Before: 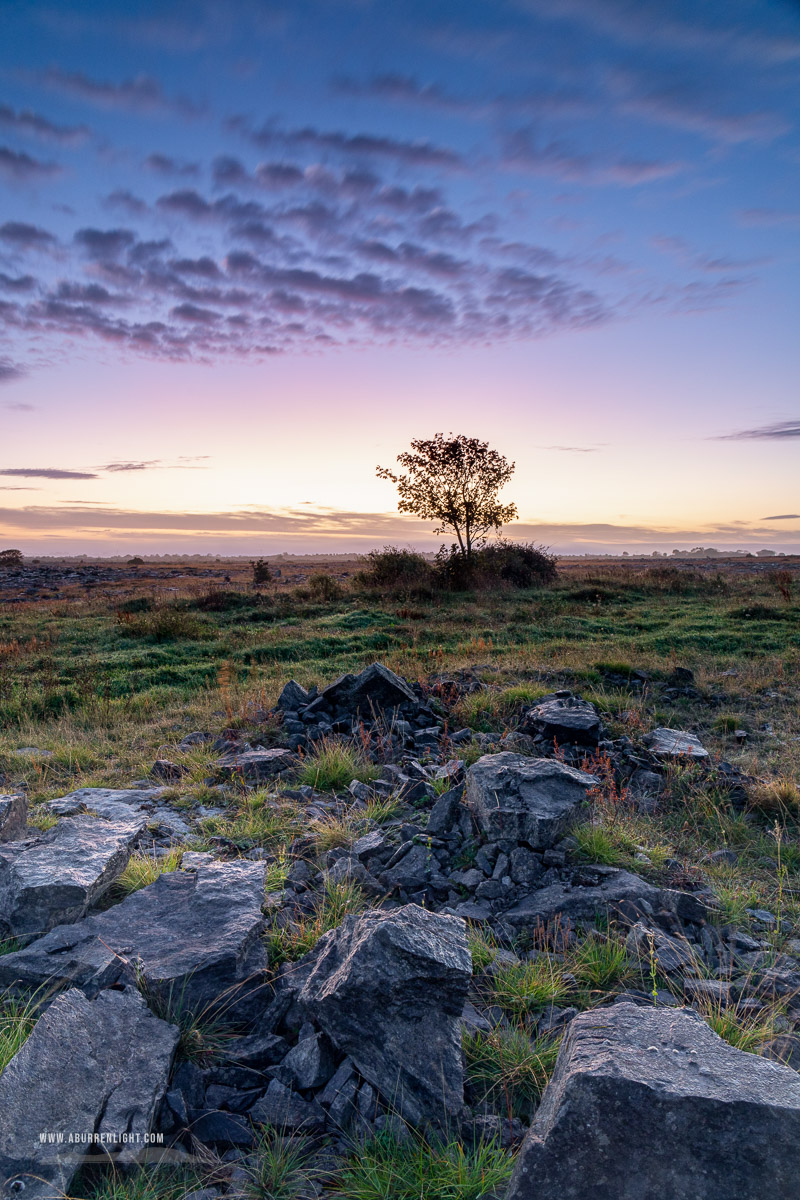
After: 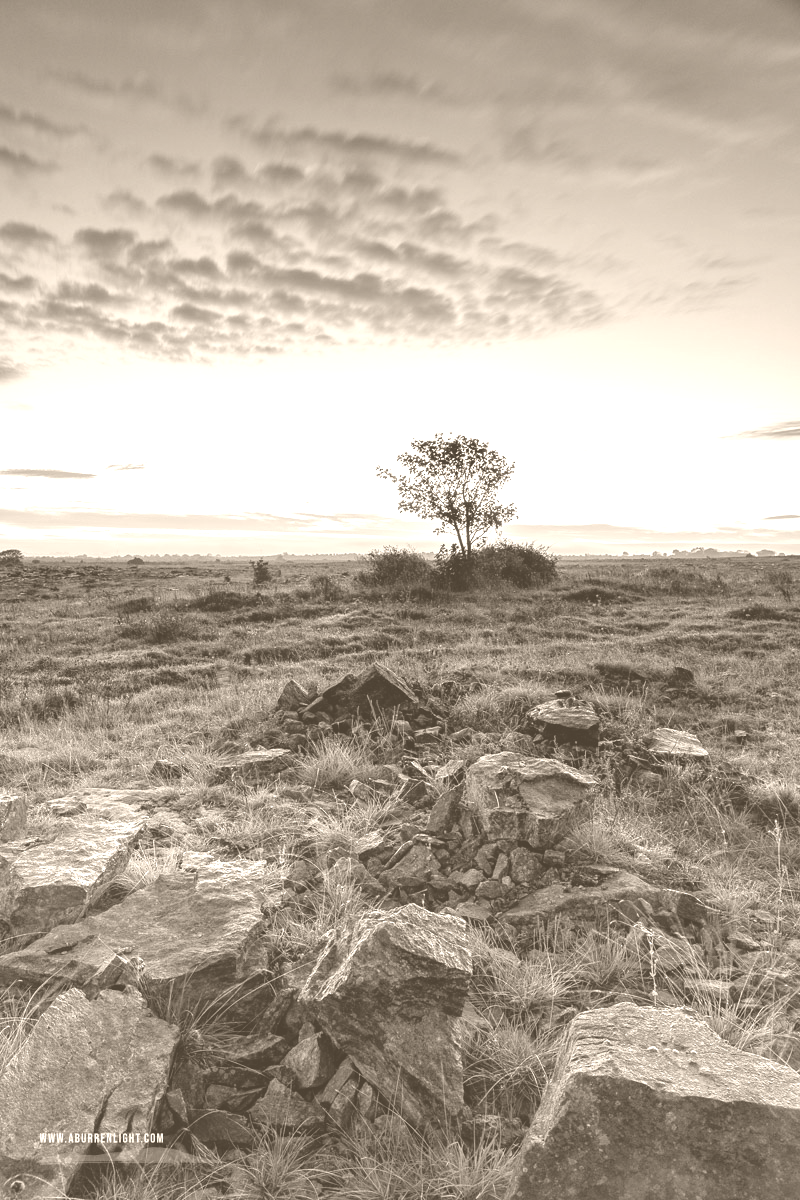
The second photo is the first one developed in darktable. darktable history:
colorize: hue 34.49°, saturation 35.33%, source mix 100%, version 1
exposure: black level correction 0.001, compensate highlight preservation false
